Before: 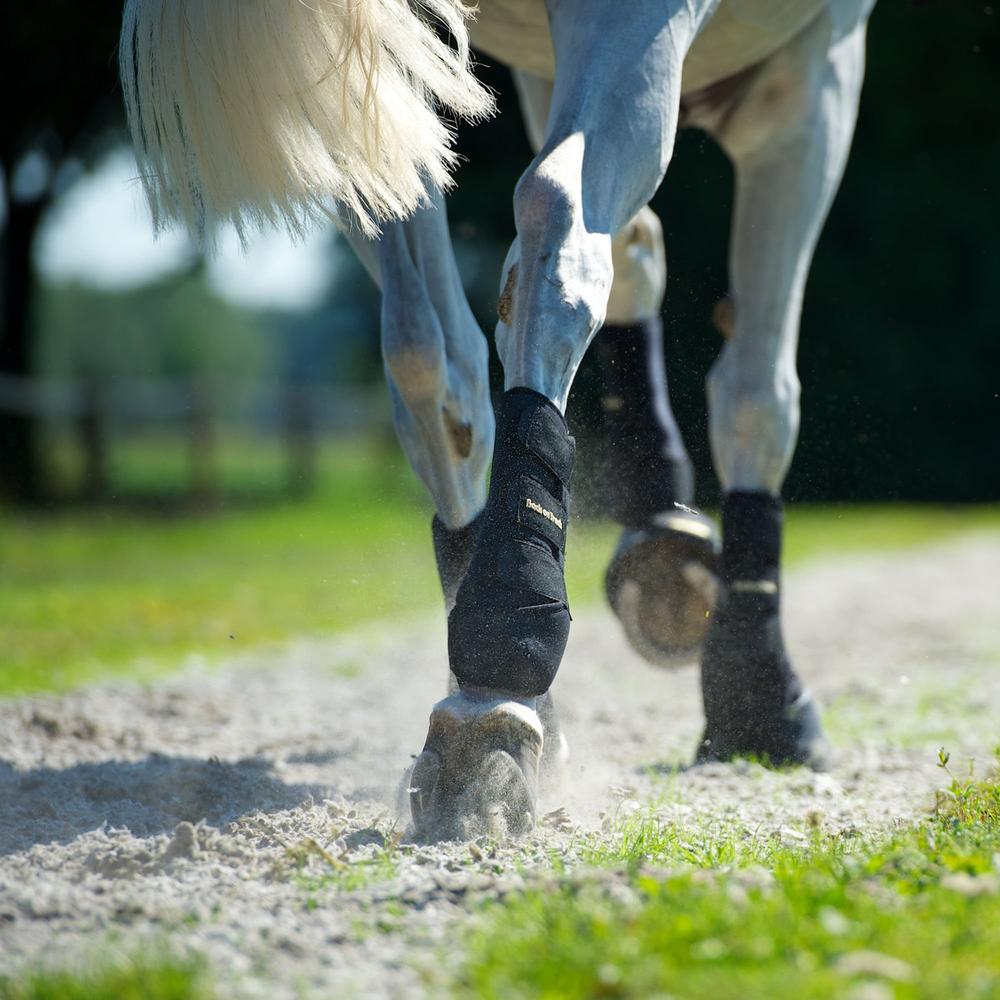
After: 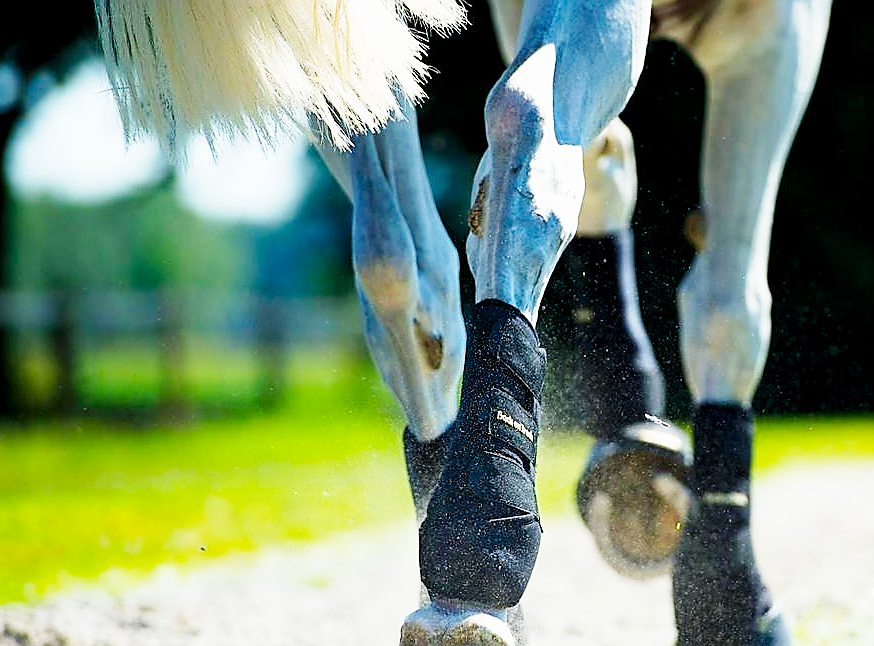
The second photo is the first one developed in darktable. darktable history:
exposure: exposure -0.155 EV, compensate exposure bias true, compensate highlight preservation false
color balance rgb: global offset › luminance -0.5%, white fulcrum 1 EV, perceptual saturation grading › global saturation 30.176%
crop: left 2.91%, top 8.833%, right 9.65%, bottom 26.473%
base curve: curves: ch0 [(0, 0) (0.018, 0.026) (0.143, 0.37) (0.33, 0.731) (0.458, 0.853) (0.735, 0.965) (0.905, 0.986) (1, 1)], preserve colors none
sharpen: radius 1.407, amount 1.234, threshold 0.642
